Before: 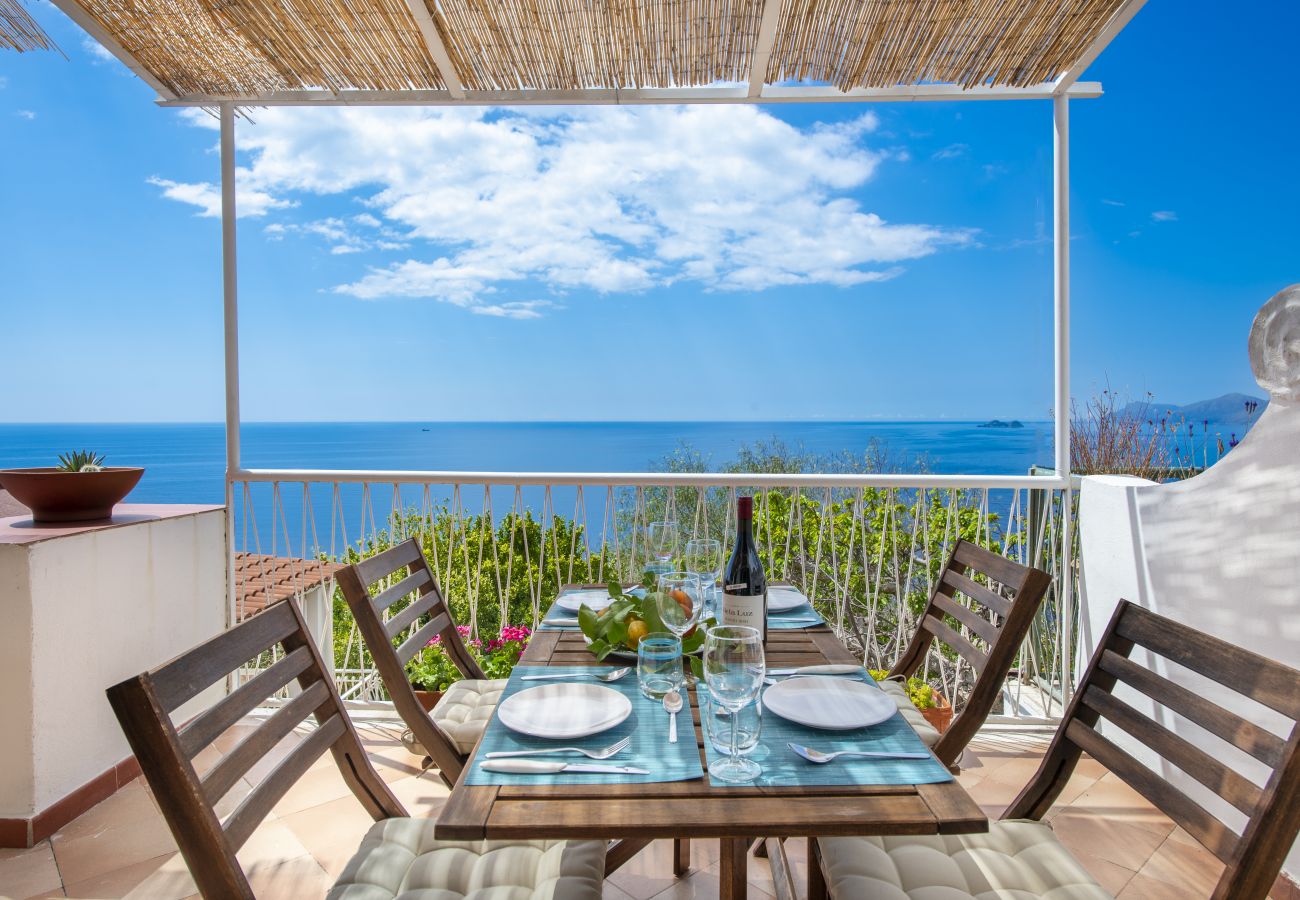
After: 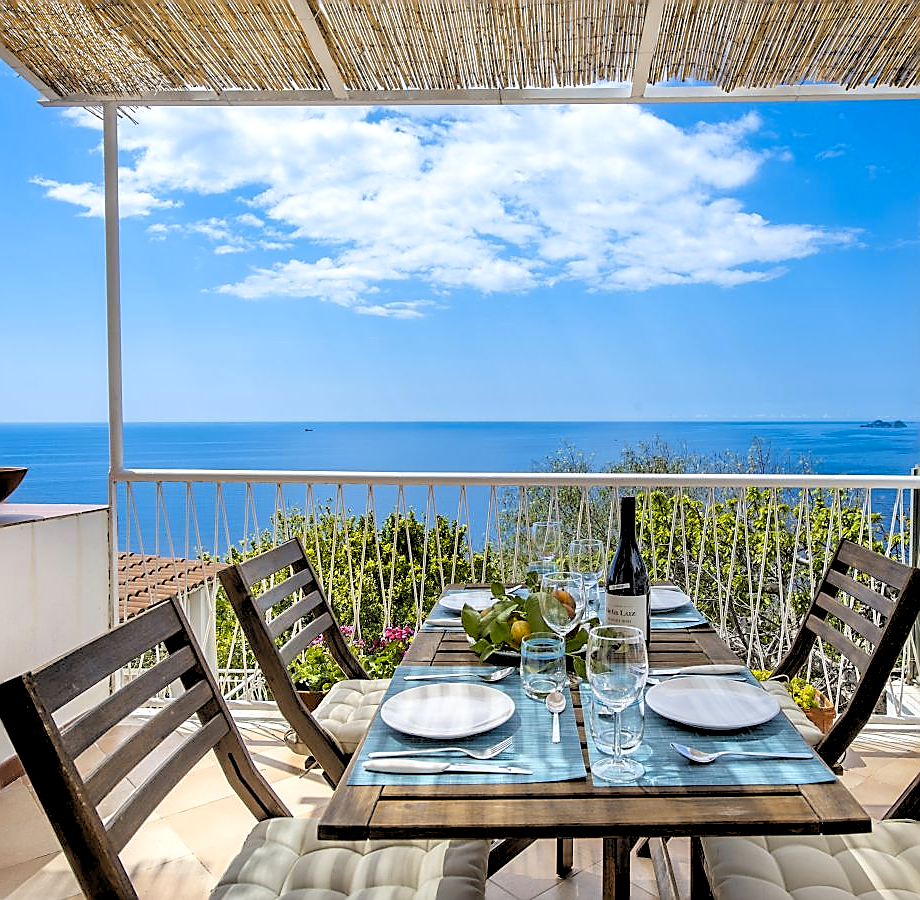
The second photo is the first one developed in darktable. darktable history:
crop and rotate: left 9.061%, right 20.142%
rgb levels: levels [[0.029, 0.461, 0.922], [0, 0.5, 1], [0, 0.5, 1]]
sharpen: radius 1.4, amount 1.25, threshold 0.7
color contrast: green-magenta contrast 0.8, blue-yellow contrast 1.1, unbound 0
